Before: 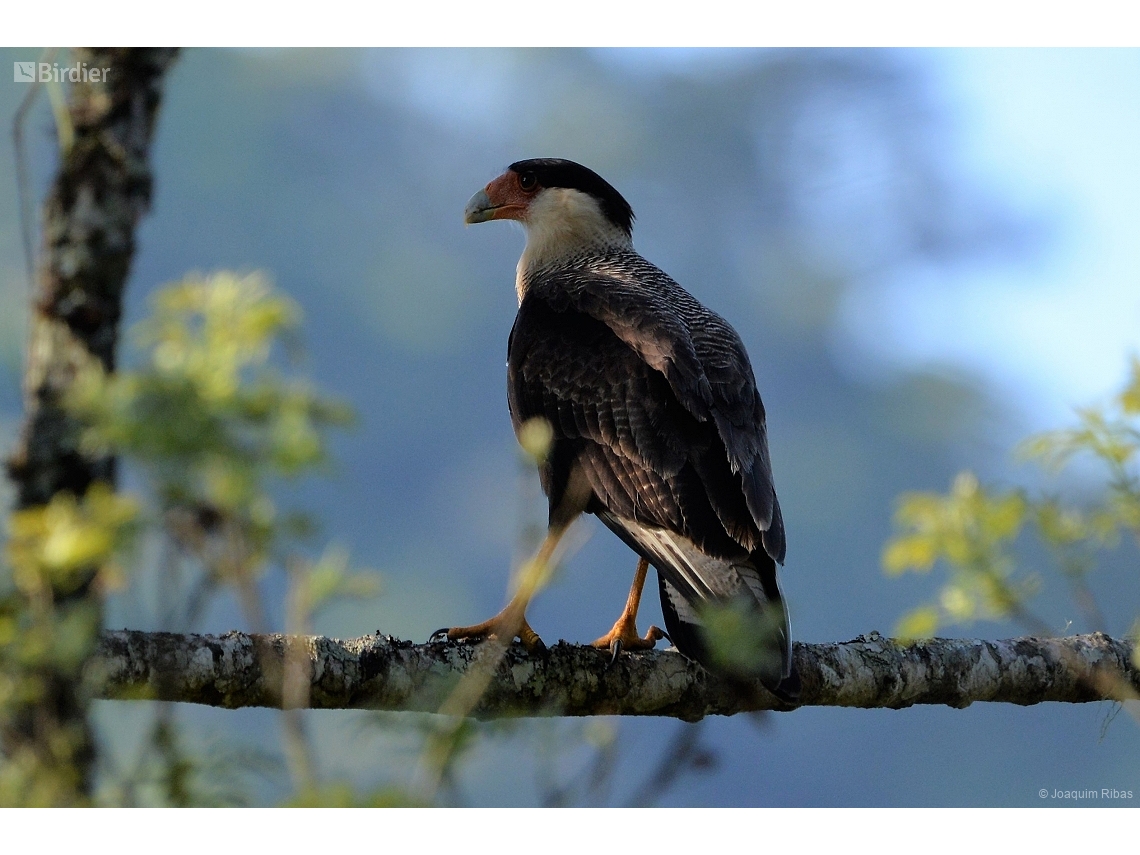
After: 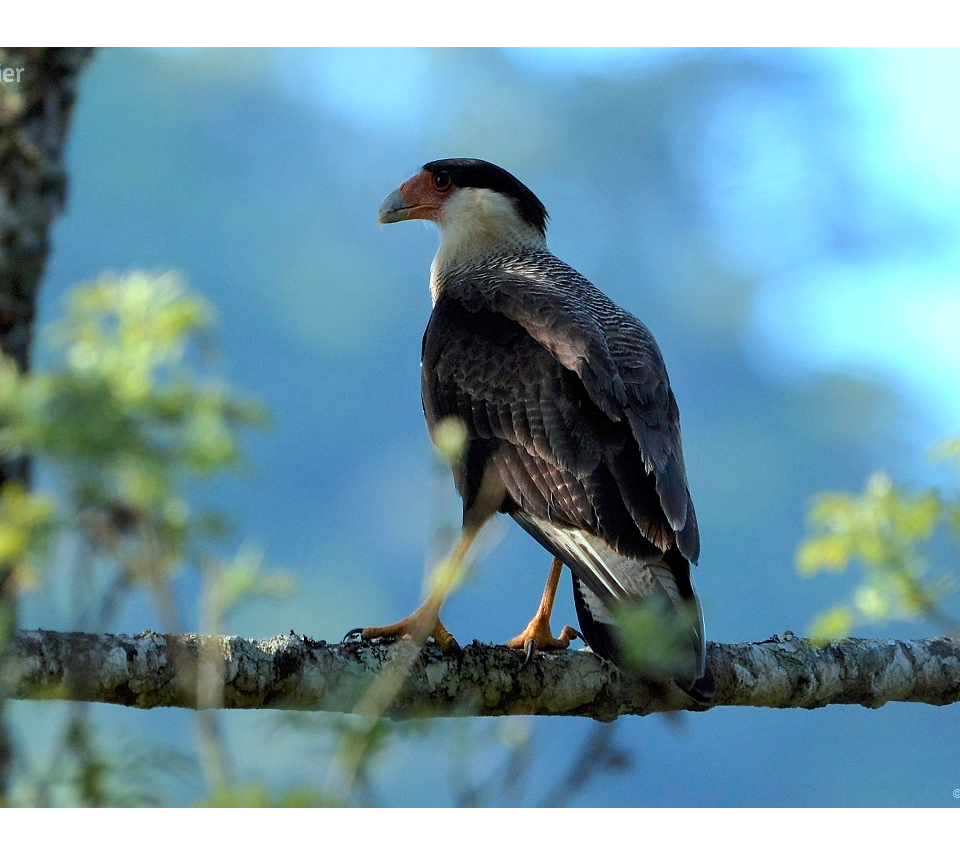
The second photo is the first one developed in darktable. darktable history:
exposure: black level correction 0.001, exposure 0.5 EV, compensate exposure bias true, compensate highlight preservation false
crop: left 7.598%, right 7.873%
rgb curve: curves: ch0 [(0, 0) (0.093, 0.159) (0.241, 0.265) (0.414, 0.42) (1, 1)], compensate middle gray true, preserve colors basic power
color correction: highlights a* -10.04, highlights b* -10.37
